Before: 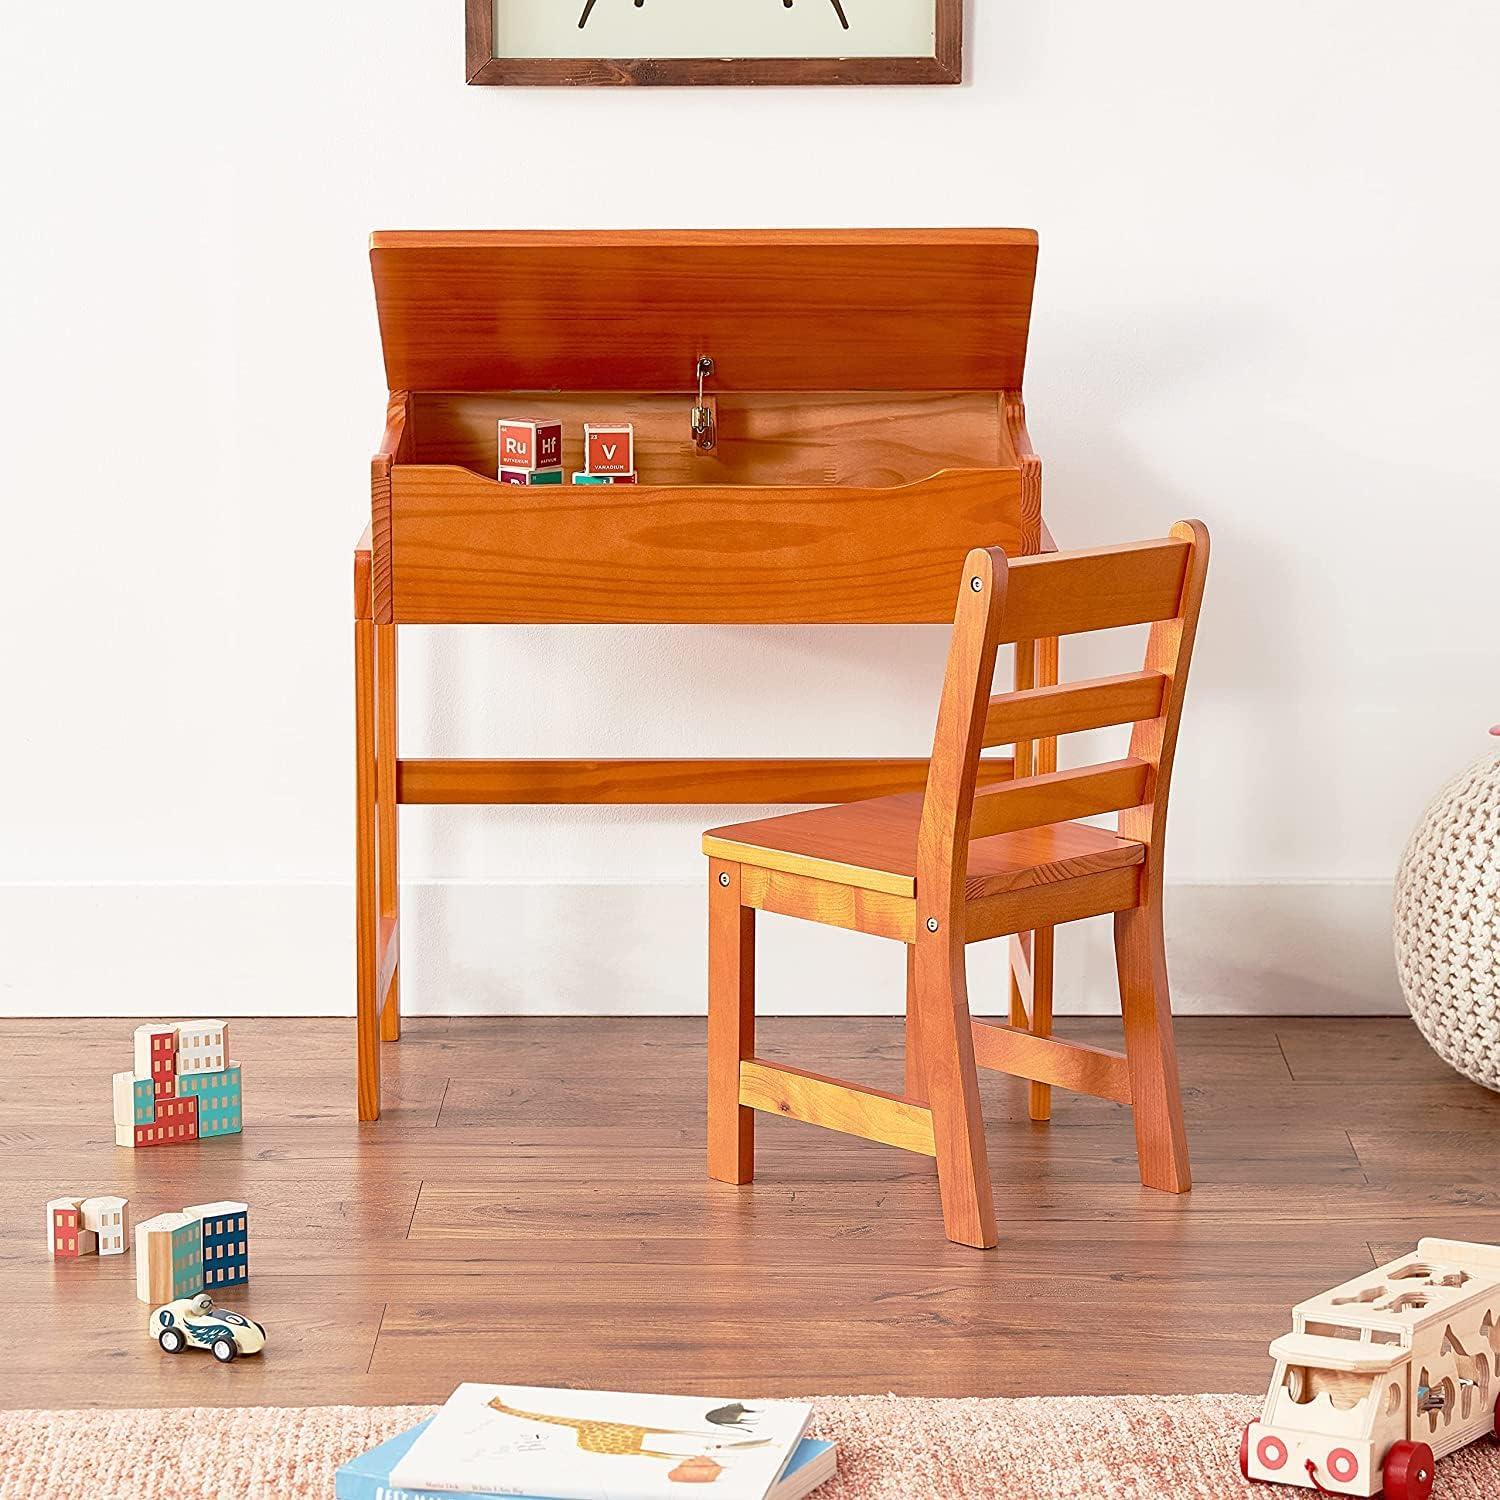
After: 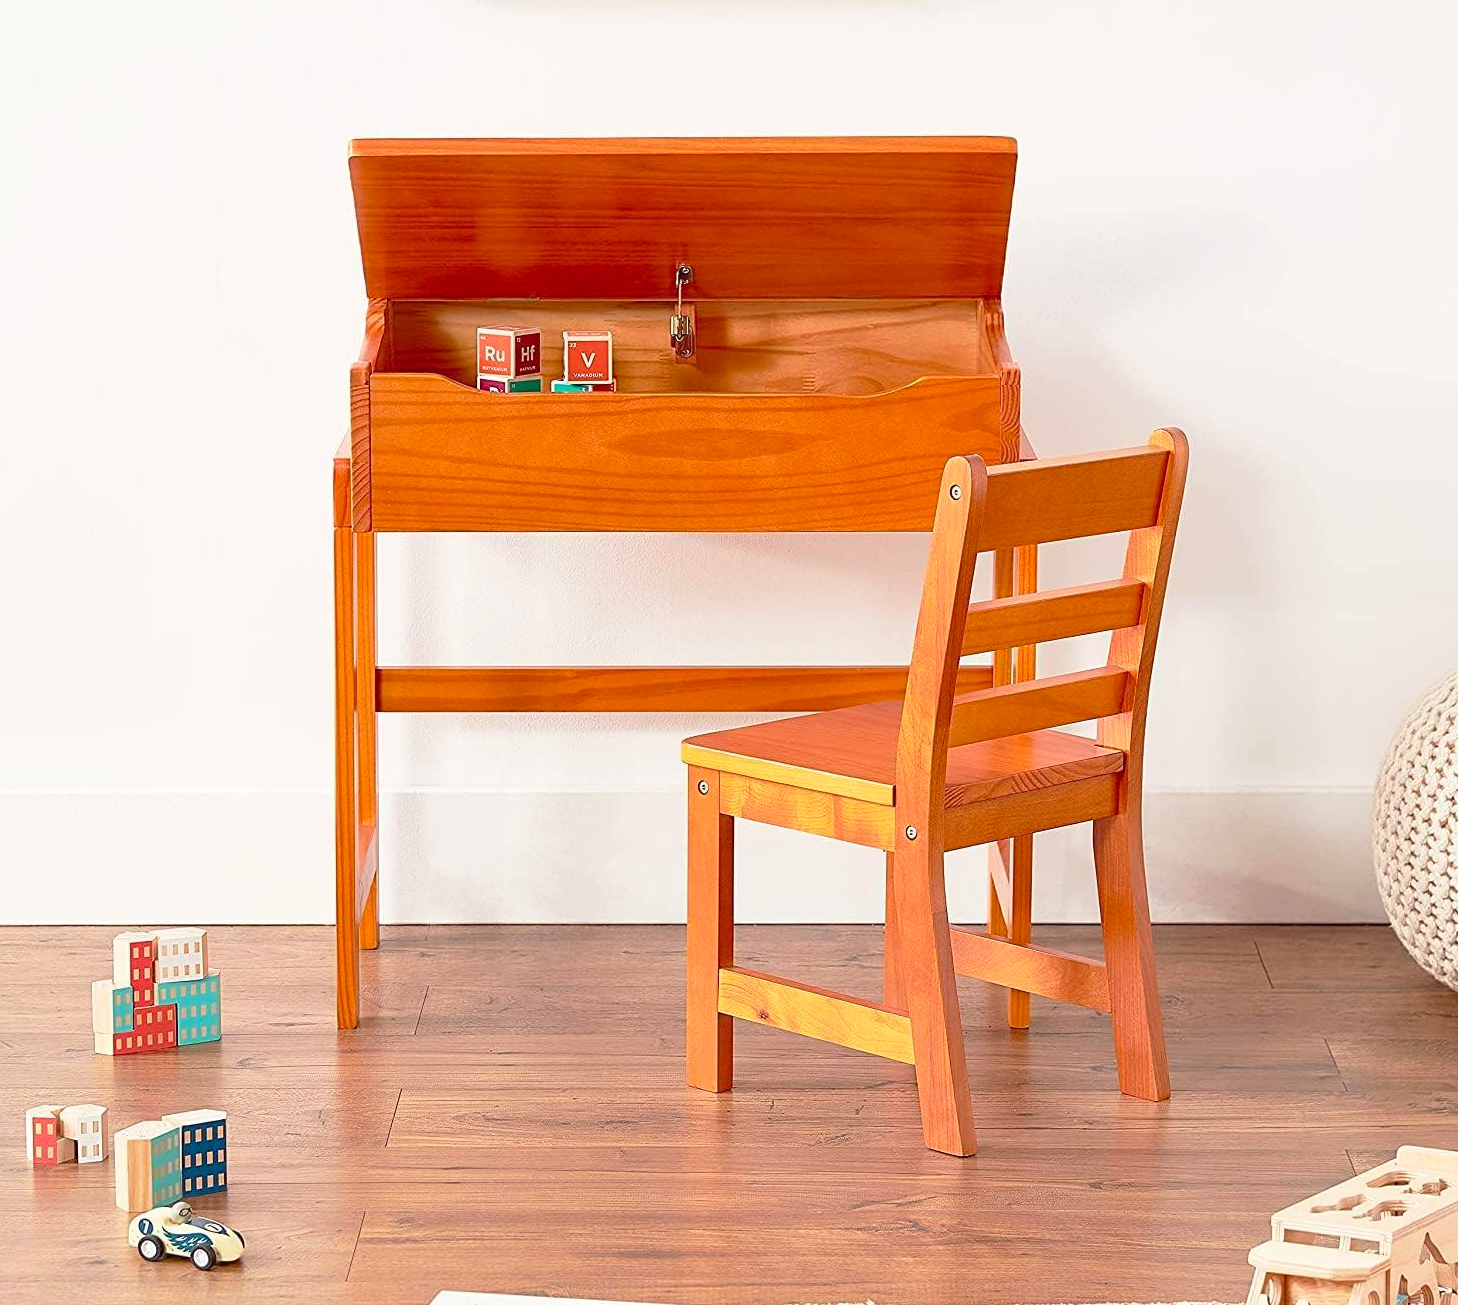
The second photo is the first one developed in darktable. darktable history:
contrast brightness saturation: contrast 0.071, brightness 0.078, saturation 0.183
crop: left 1.448%, top 6.159%, right 1.299%, bottom 6.805%
